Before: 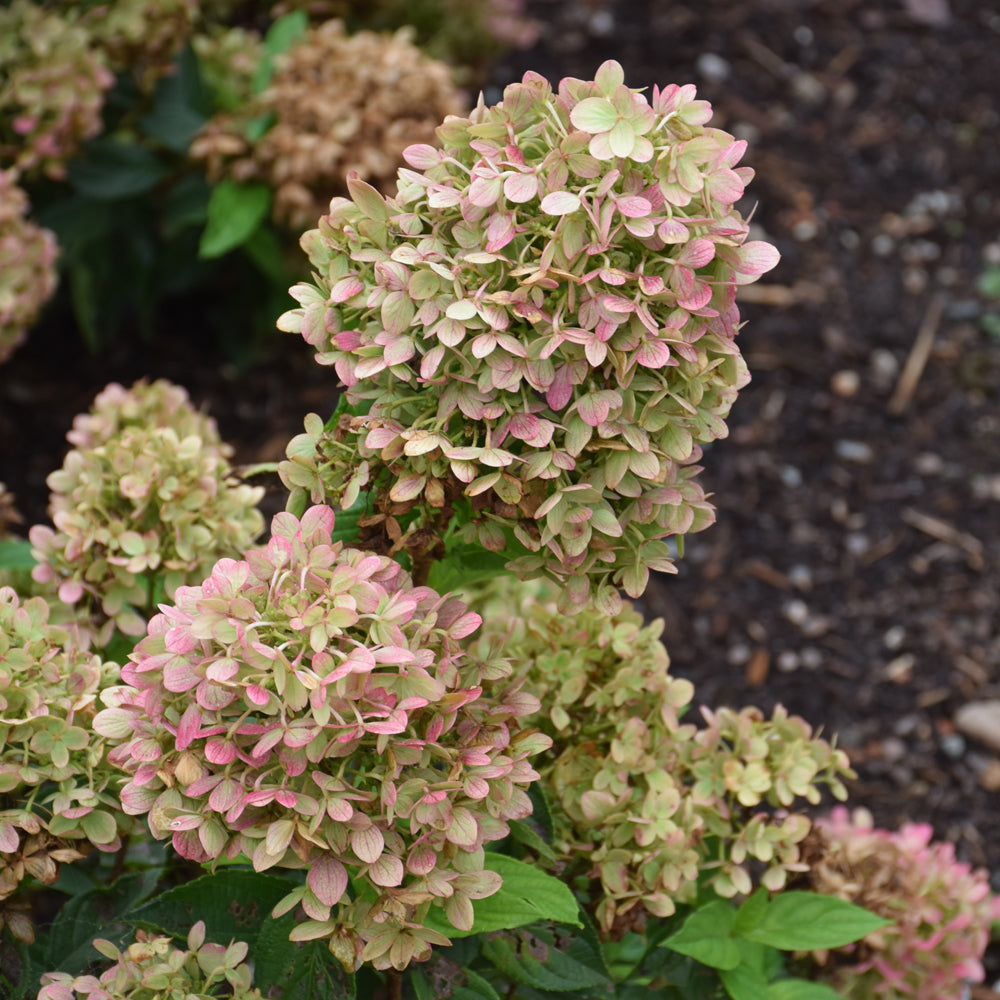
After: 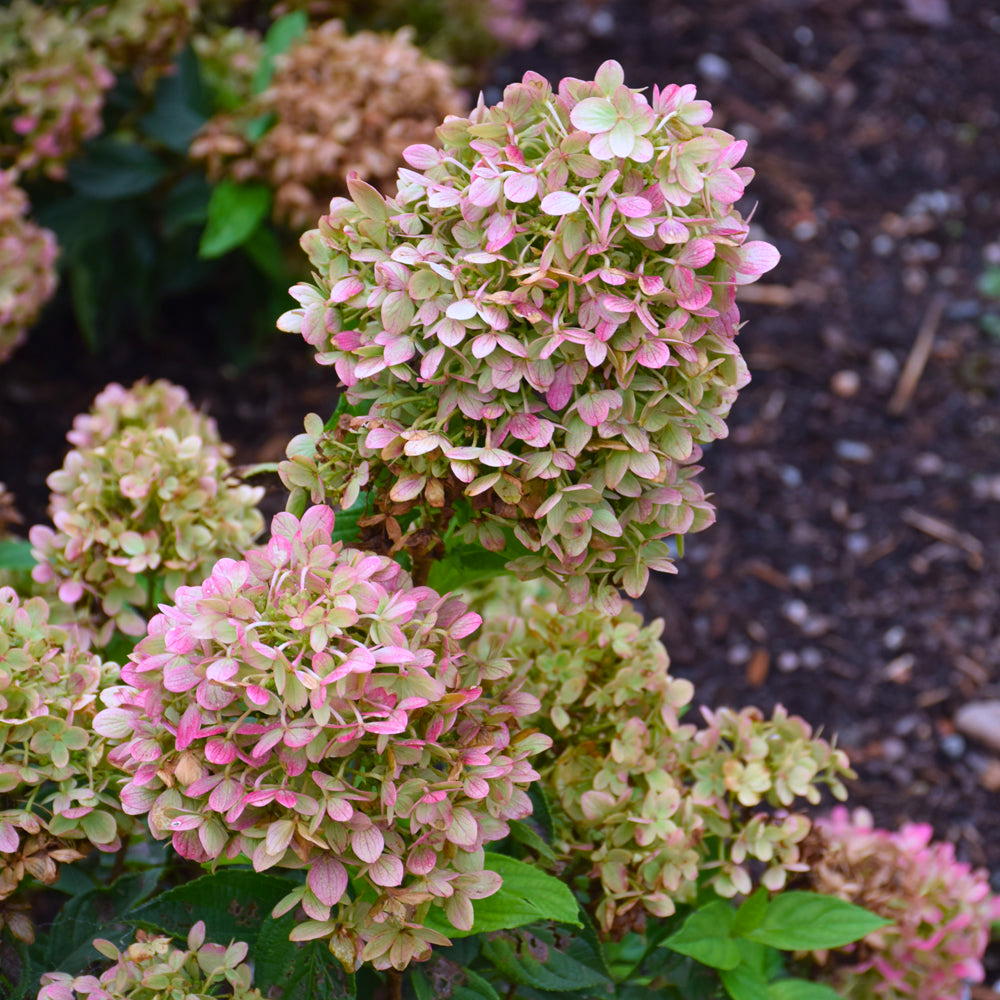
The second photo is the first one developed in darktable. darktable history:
color calibration: output R [1.063, -0.012, -0.003, 0], output B [-0.079, 0.047, 1, 0], illuminant custom, x 0.389, y 0.387, temperature 3838.64 K
color balance rgb: perceptual saturation grading › global saturation 25%, global vibrance 20%
